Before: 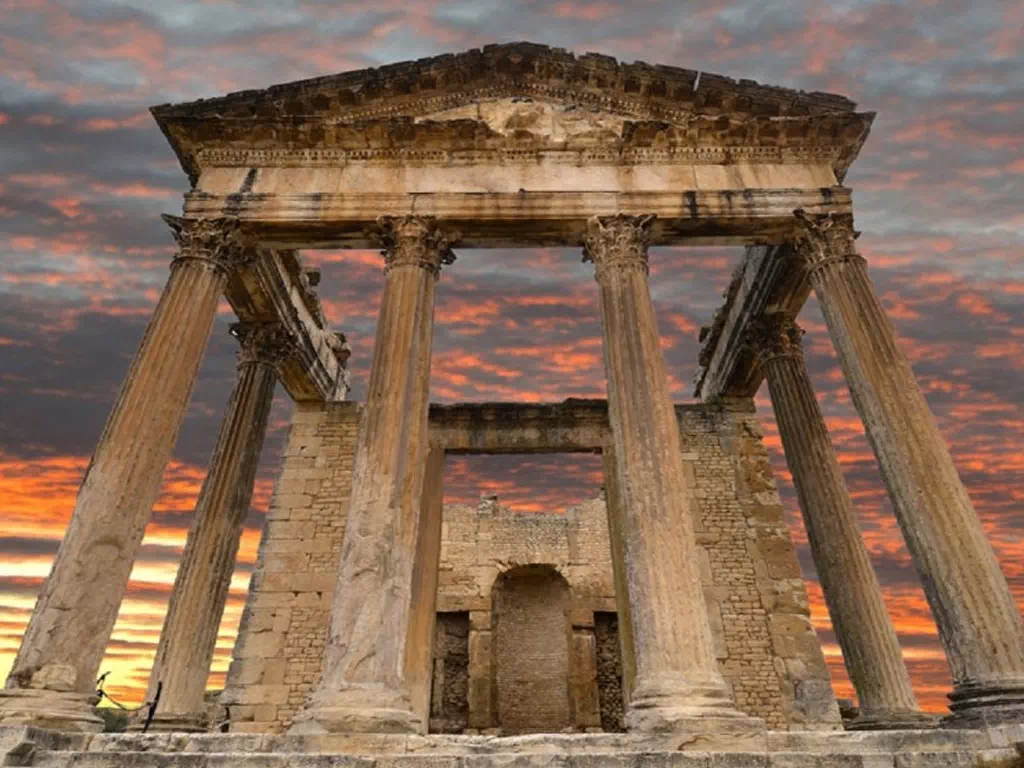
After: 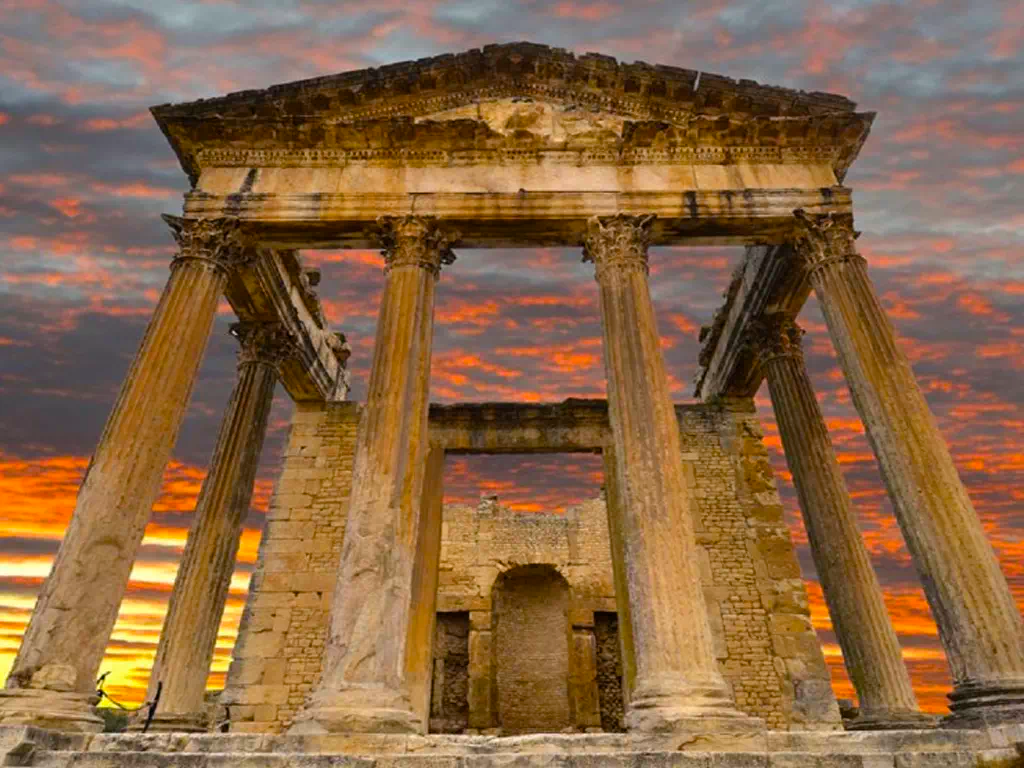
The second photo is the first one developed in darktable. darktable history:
white balance: emerald 1
color balance rgb: linear chroma grading › global chroma 15%, perceptual saturation grading › global saturation 30%
